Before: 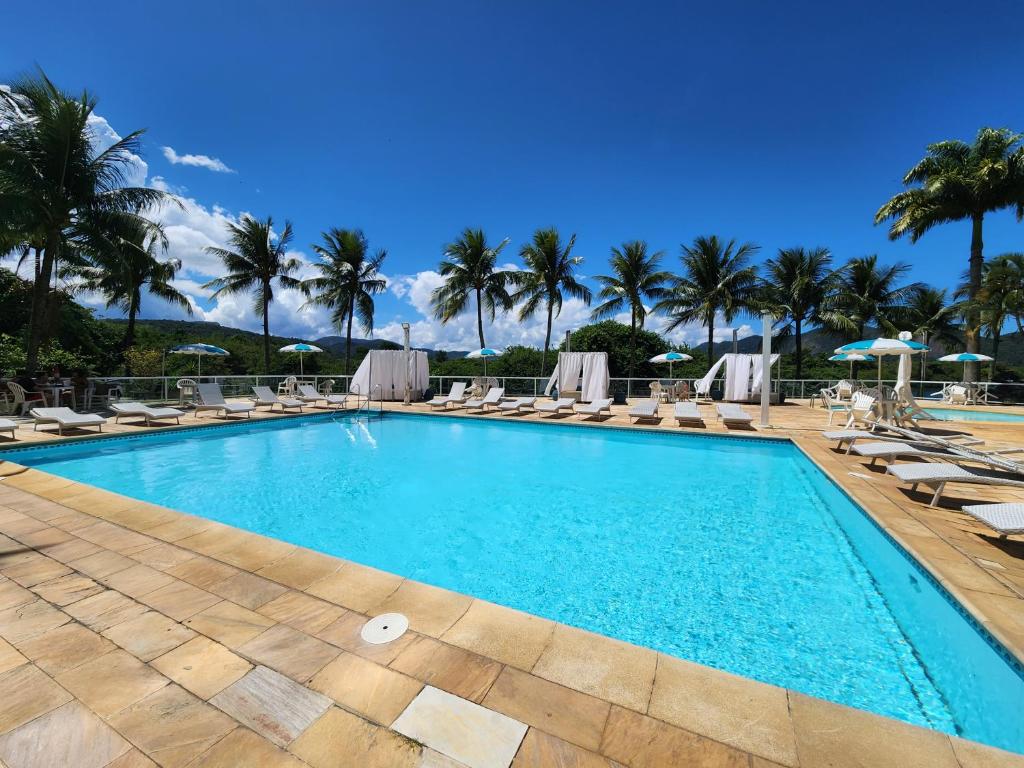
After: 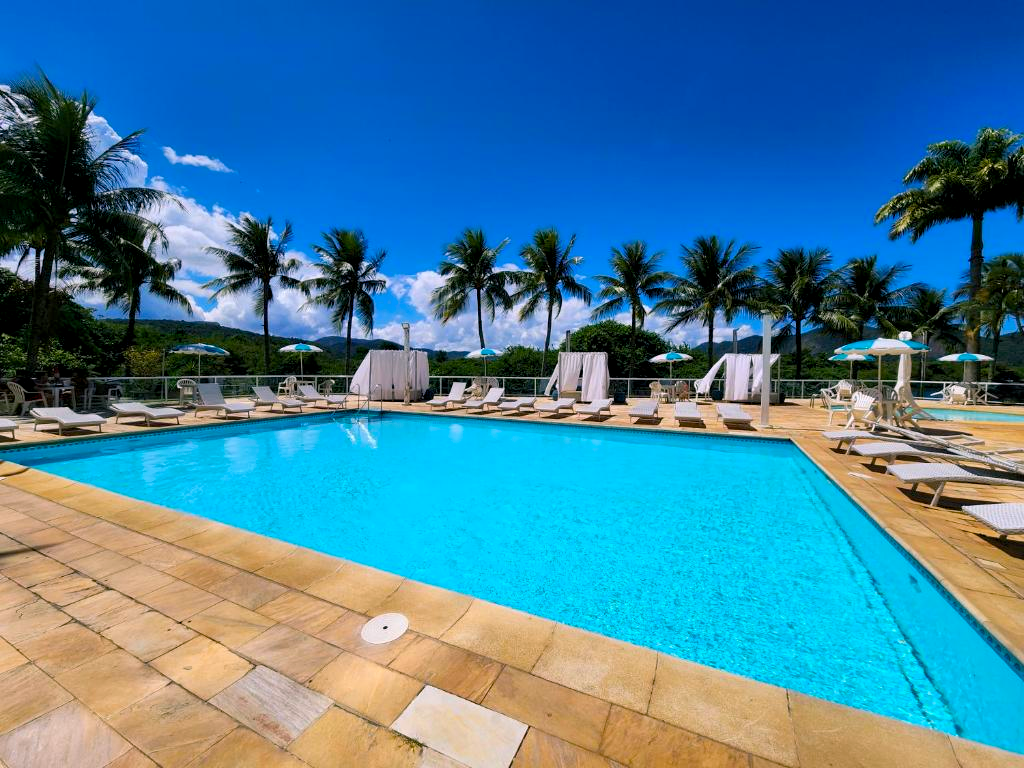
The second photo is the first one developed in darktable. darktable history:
color balance rgb: shadows lift › chroma 2%, shadows lift › hue 217.2°, power › chroma 0.25%, power › hue 60°, highlights gain › chroma 1.5%, highlights gain › hue 309.6°, global offset › luminance -0.5%, perceptual saturation grading › global saturation 15%, global vibrance 20%
vibrance: on, module defaults
